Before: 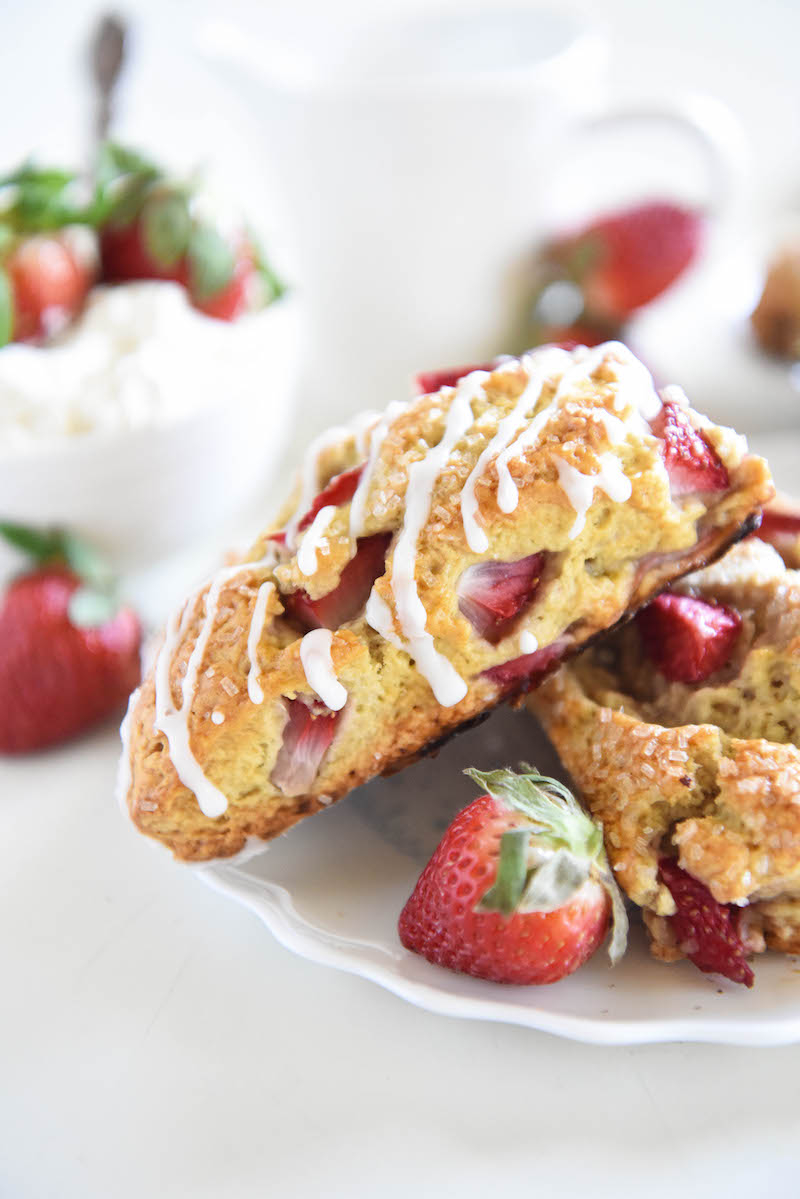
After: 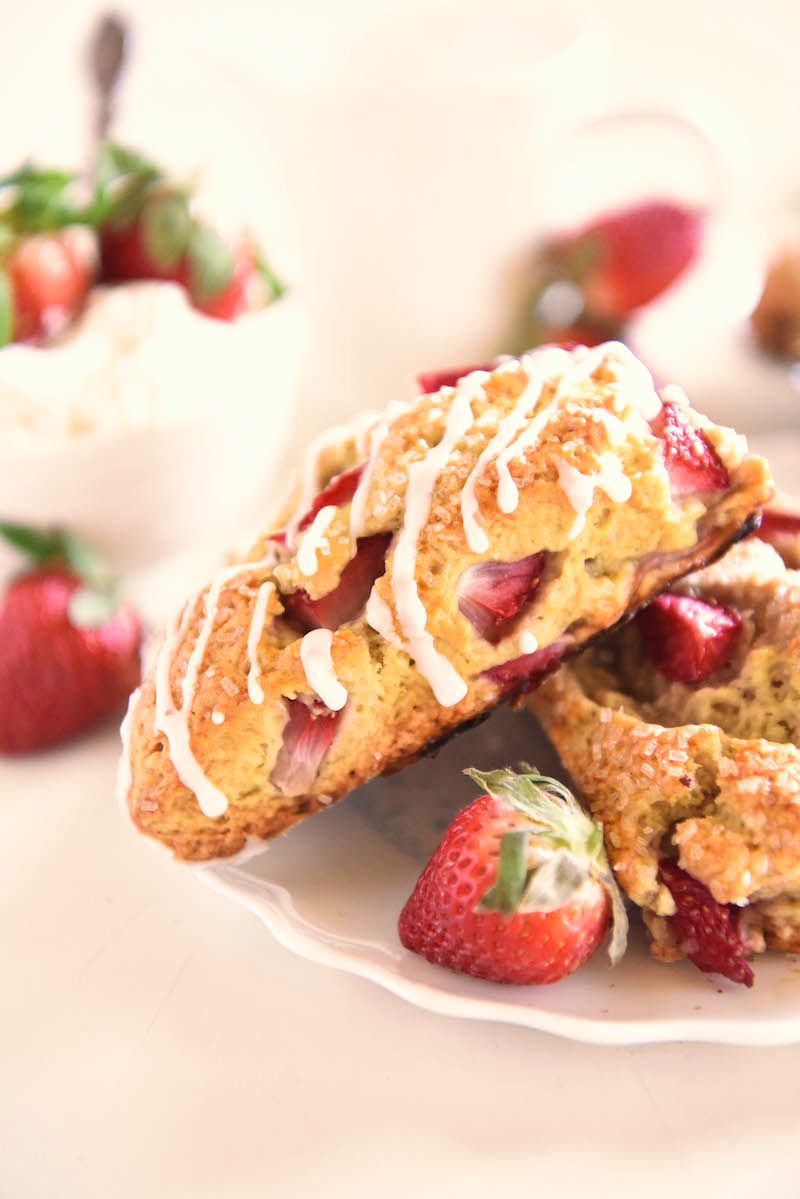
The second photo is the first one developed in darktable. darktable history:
velvia: strength 15%
split-toning: shadows › saturation 0.61, highlights › saturation 0.58, balance -28.74, compress 87.36%
white balance: red 1.127, blue 0.943
